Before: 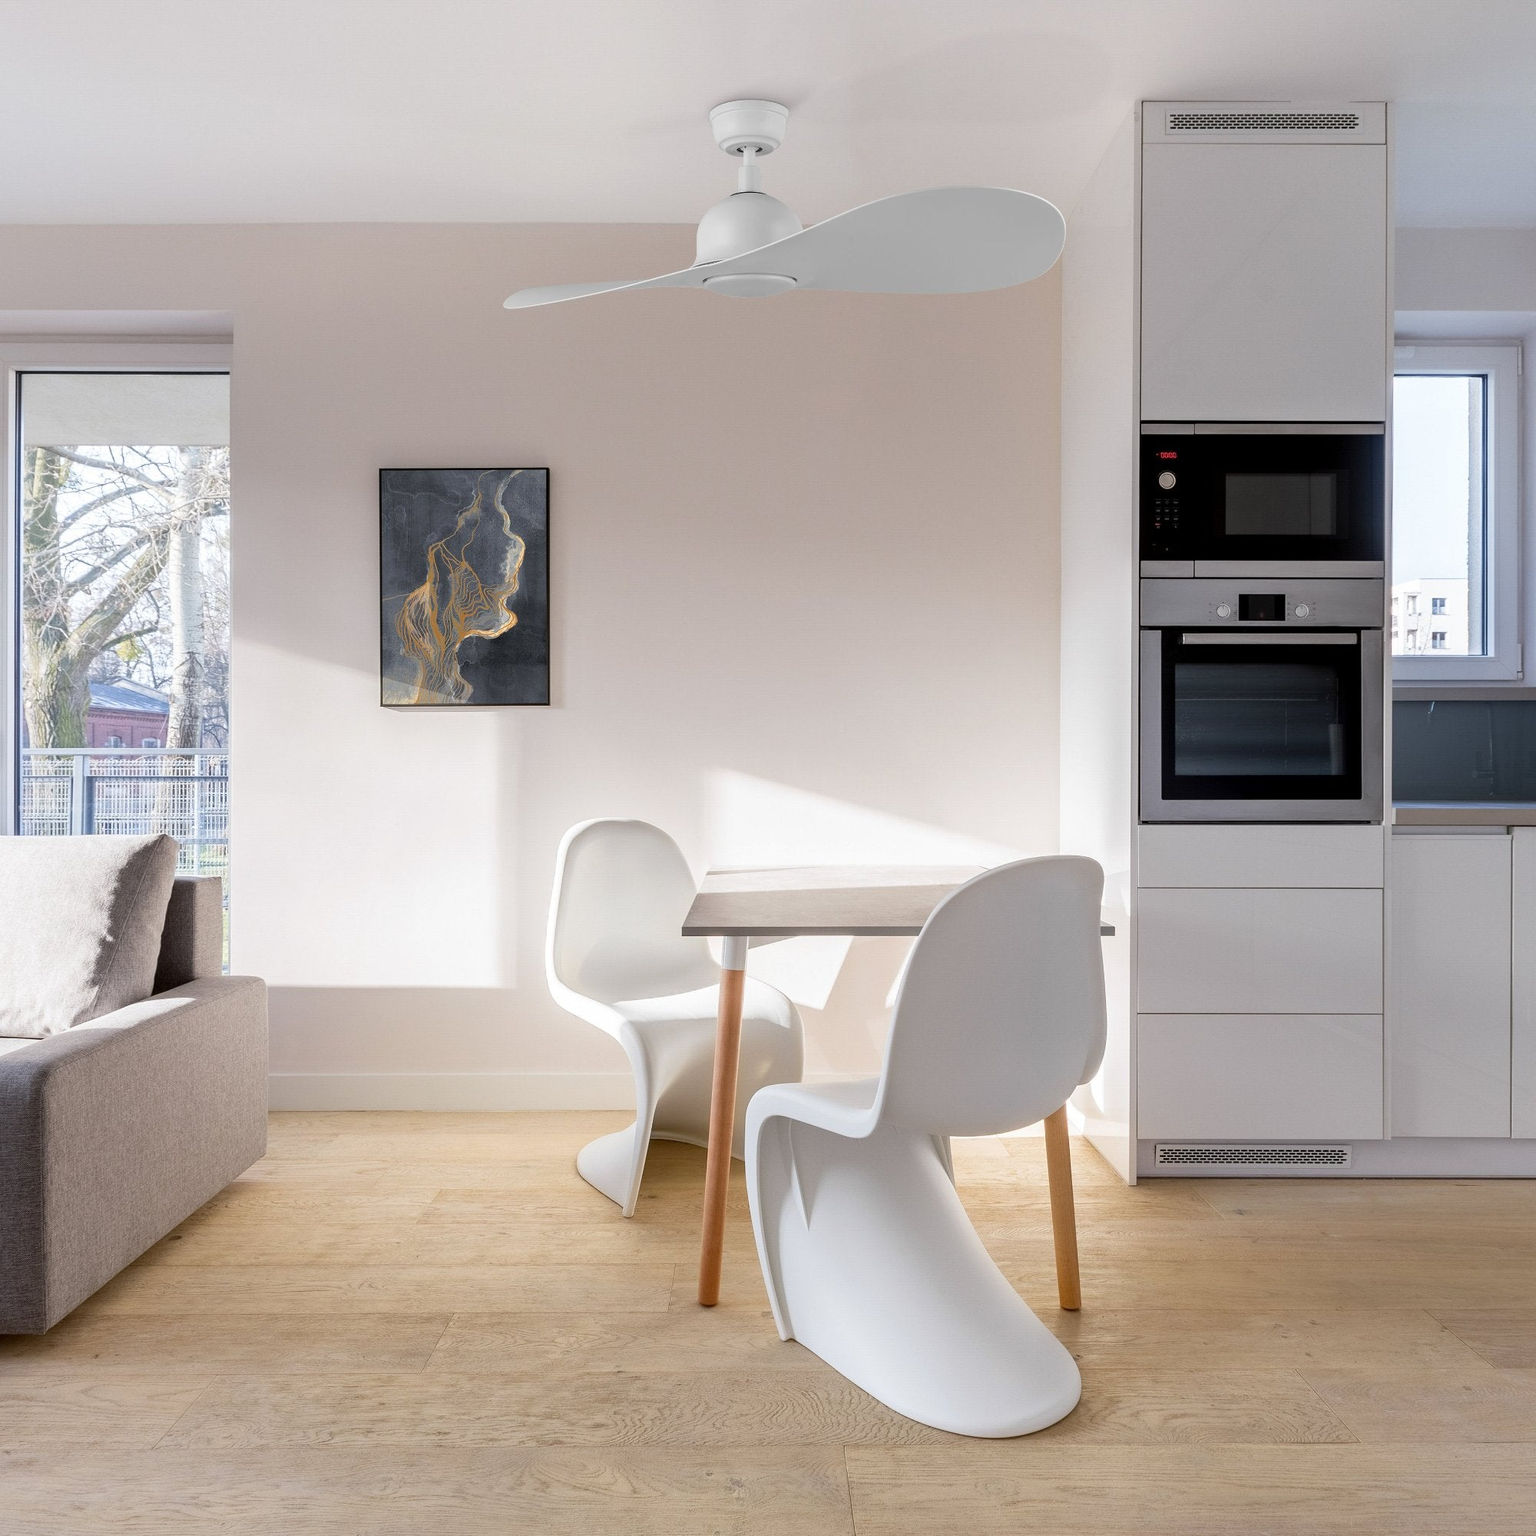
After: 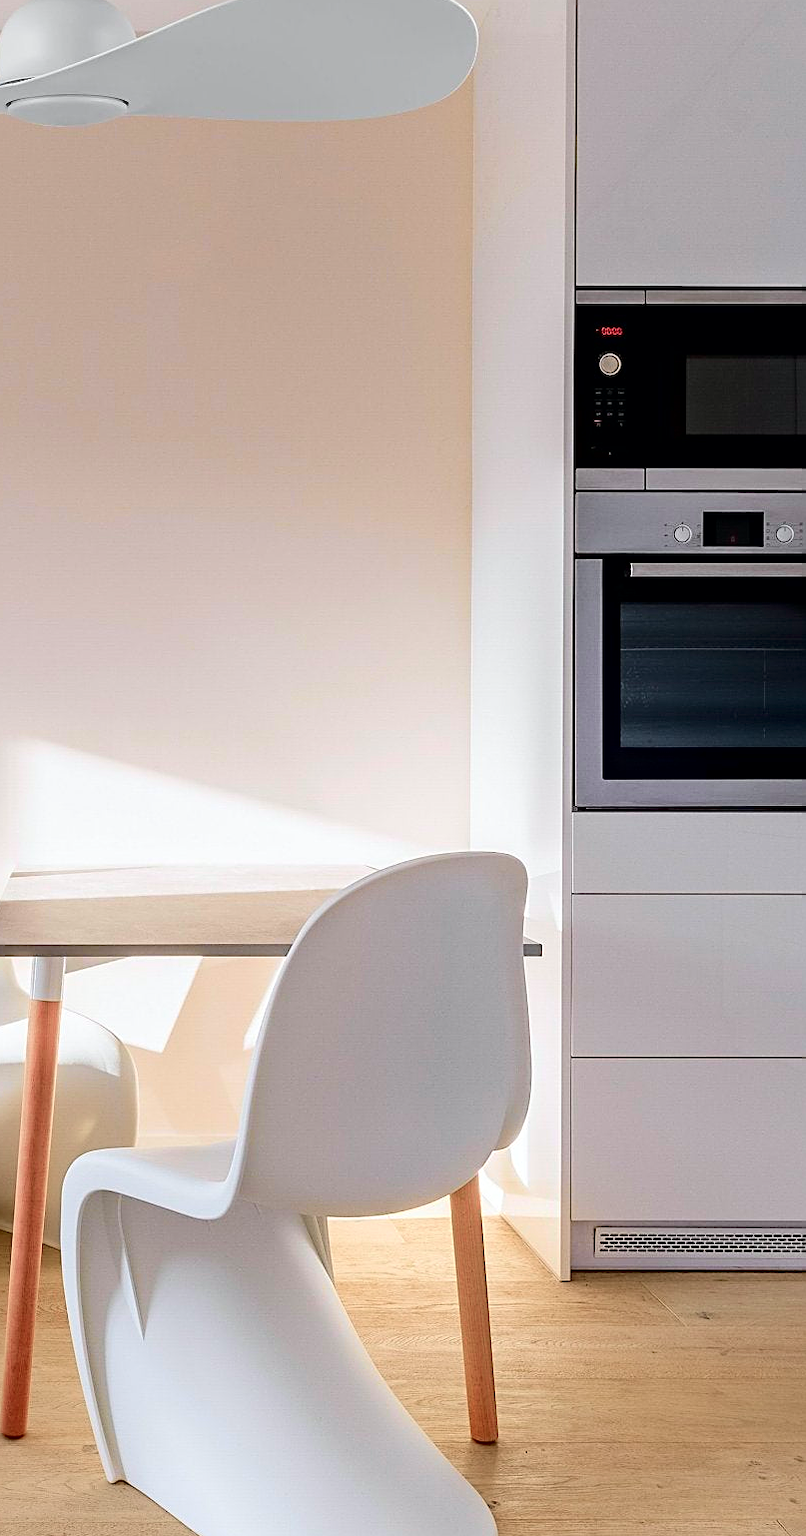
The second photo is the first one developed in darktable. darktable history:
crop: left 45.463%, top 13.064%, right 14.087%, bottom 10.025%
sharpen: on, module defaults
haze removal: compatibility mode true, adaptive false
tone curve: curves: ch0 [(0, 0) (0.033, 0.016) (0.171, 0.127) (0.33, 0.331) (0.432, 0.475) (0.601, 0.665) (0.843, 0.876) (1, 1)]; ch1 [(0, 0) (0.339, 0.349) (0.445, 0.42) (0.476, 0.47) (0.501, 0.499) (0.516, 0.525) (0.548, 0.563) (0.584, 0.633) (0.728, 0.746) (1, 1)]; ch2 [(0, 0) (0.327, 0.324) (0.417, 0.44) (0.46, 0.453) (0.502, 0.498) (0.517, 0.524) (0.53, 0.554) (0.579, 0.599) (0.745, 0.704) (1, 1)], color space Lab, independent channels, preserve colors none
